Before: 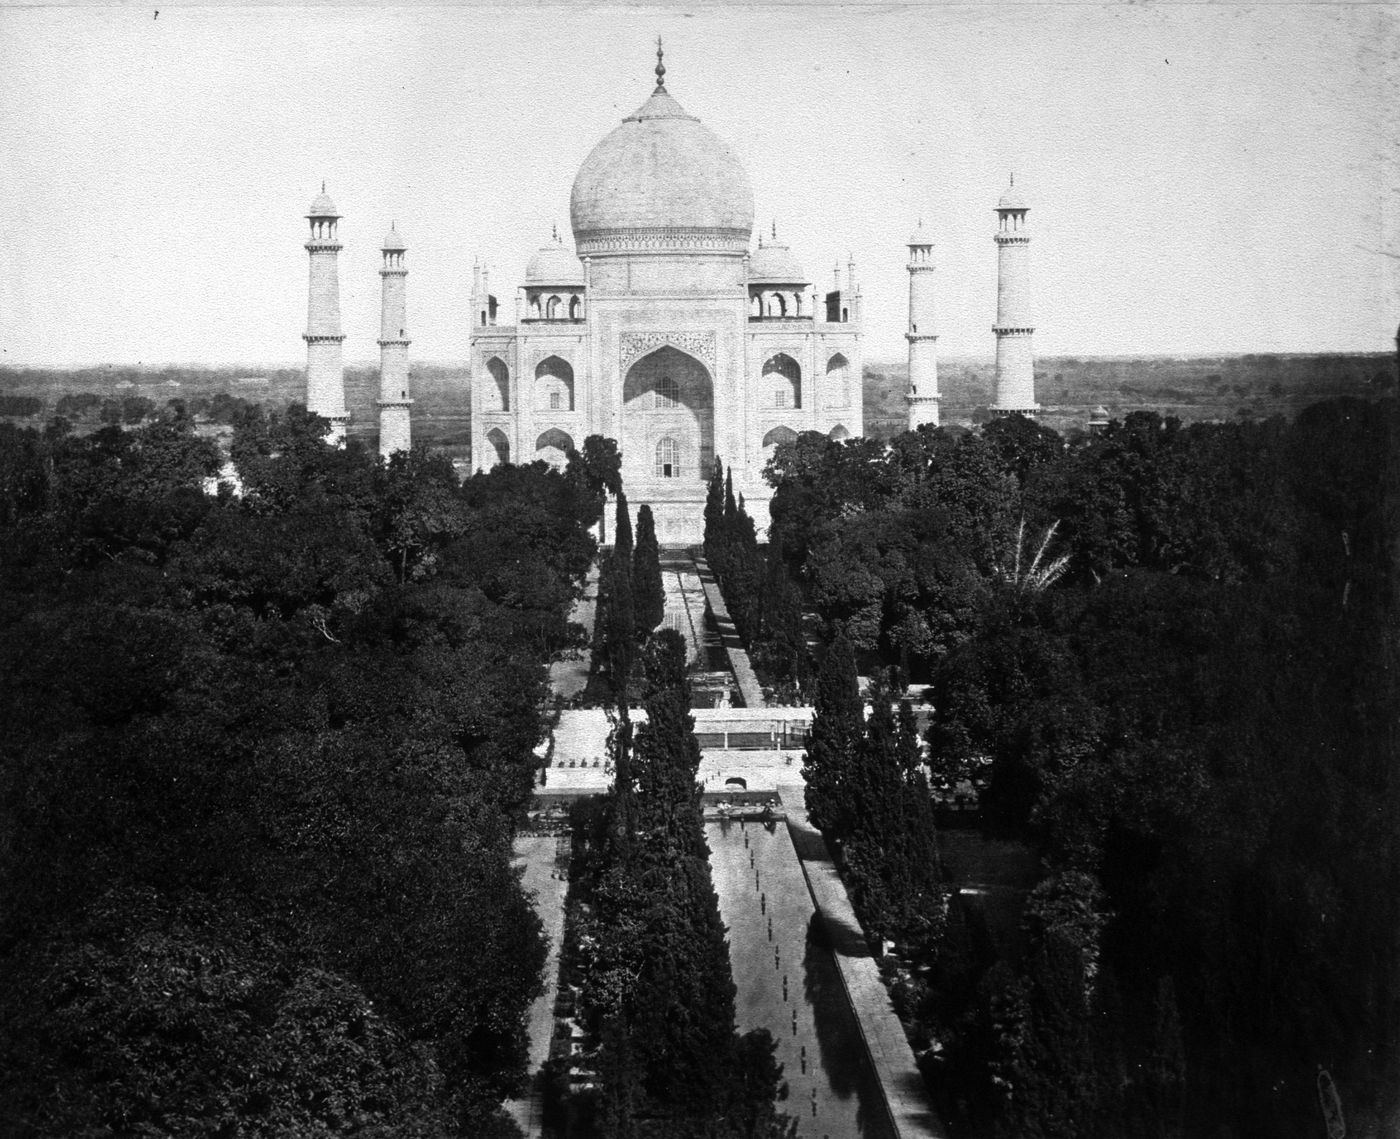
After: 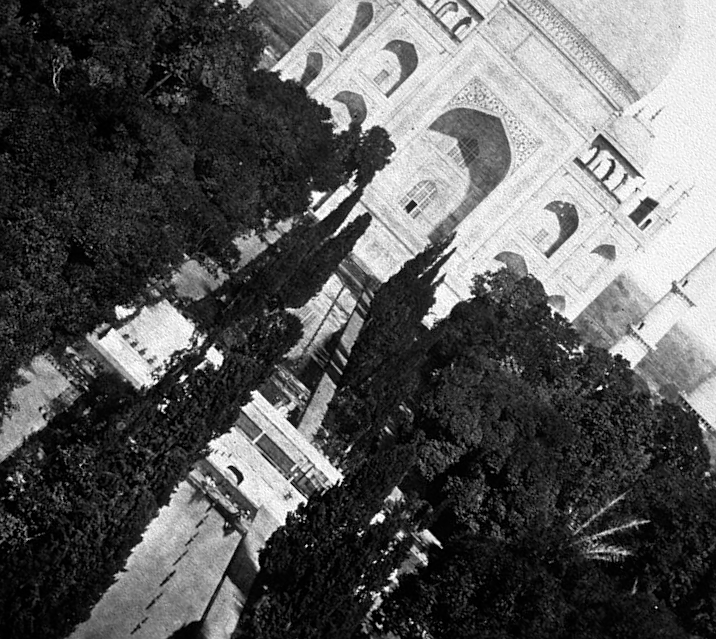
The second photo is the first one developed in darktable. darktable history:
crop and rotate: angle -45.57°, top 16.382%, right 0.908%, bottom 11.667%
sharpen: amount 0.202
